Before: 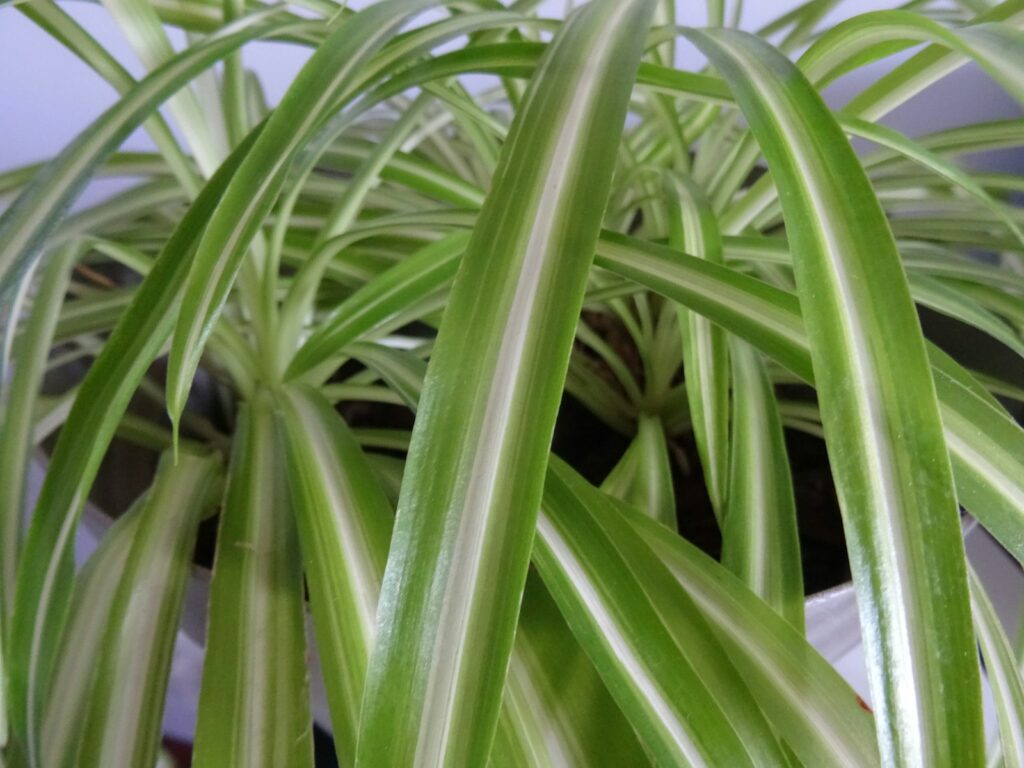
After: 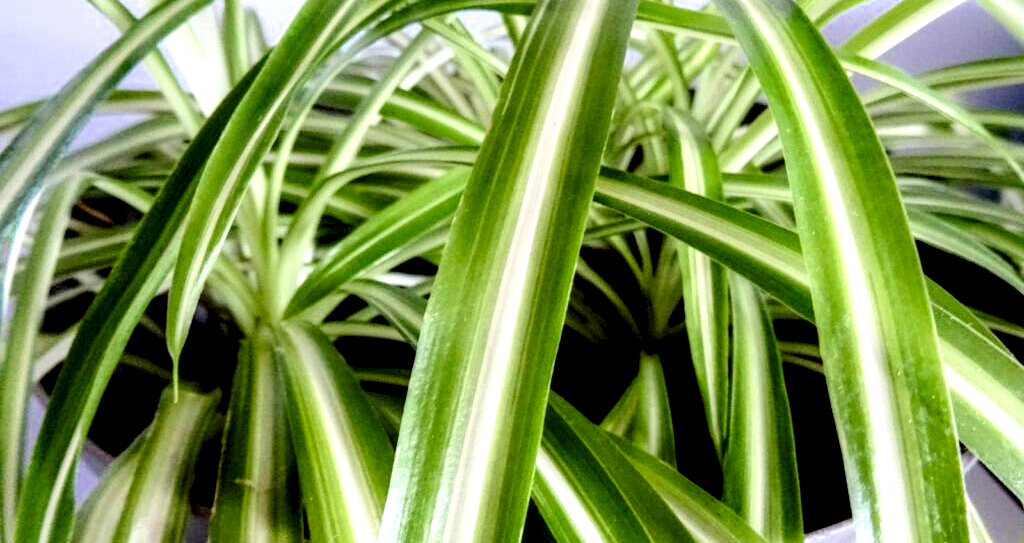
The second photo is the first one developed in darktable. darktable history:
exposure: exposure 0.6 EV, compensate highlight preservation false
local contrast: shadows 185%, detail 225%
tone equalizer: -8 EV -0.75 EV, -7 EV -0.7 EV, -6 EV -0.6 EV, -5 EV -0.4 EV, -3 EV 0.4 EV, -2 EV 0.6 EV, -1 EV 0.7 EV, +0 EV 0.75 EV, edges refinement/feathering 500, mask exposure compensation -1.57 EV, preserve details no
color balance rgb: perceptual saturation grading › global saturation 35%, perceptual saturation grading › highlights -30%, perceptual saturation grading › shadows 35%, perceptual brilliance grading › global brilliance 3%, perceptual brilliance grading › highlights -3%, perceptual brilliance grading › shadows 3%
color zones: curves: ch0 [(0.25, 0.5) (0.423, 0.5) (0.443, 0.5) (0.521, 0.756) (0.568, 0.5) (0.576, 0.5) (0.75, 0.5)]; ch1 [(0.25, 0.5) (0.423, 0.5) (0.443, 0.5) (0.539, 0.873) (0.624, 0.565) (0.631, 0.5) (0.75, 0.5)]
filmic rgb: black relative exposure -7.65 EV, white relative exposure 4.56 EV, hardness 3.61, color science v6 (2022)
contrast equalizer: y [[0.5, 0.488, 0.462, 0.461, 0.491, 0.5], [0.5 ×6], [0.5 ×6], [0 ×6], [0 ×6]]
crop and rotate: top 8.293%, bottom 20.996%
